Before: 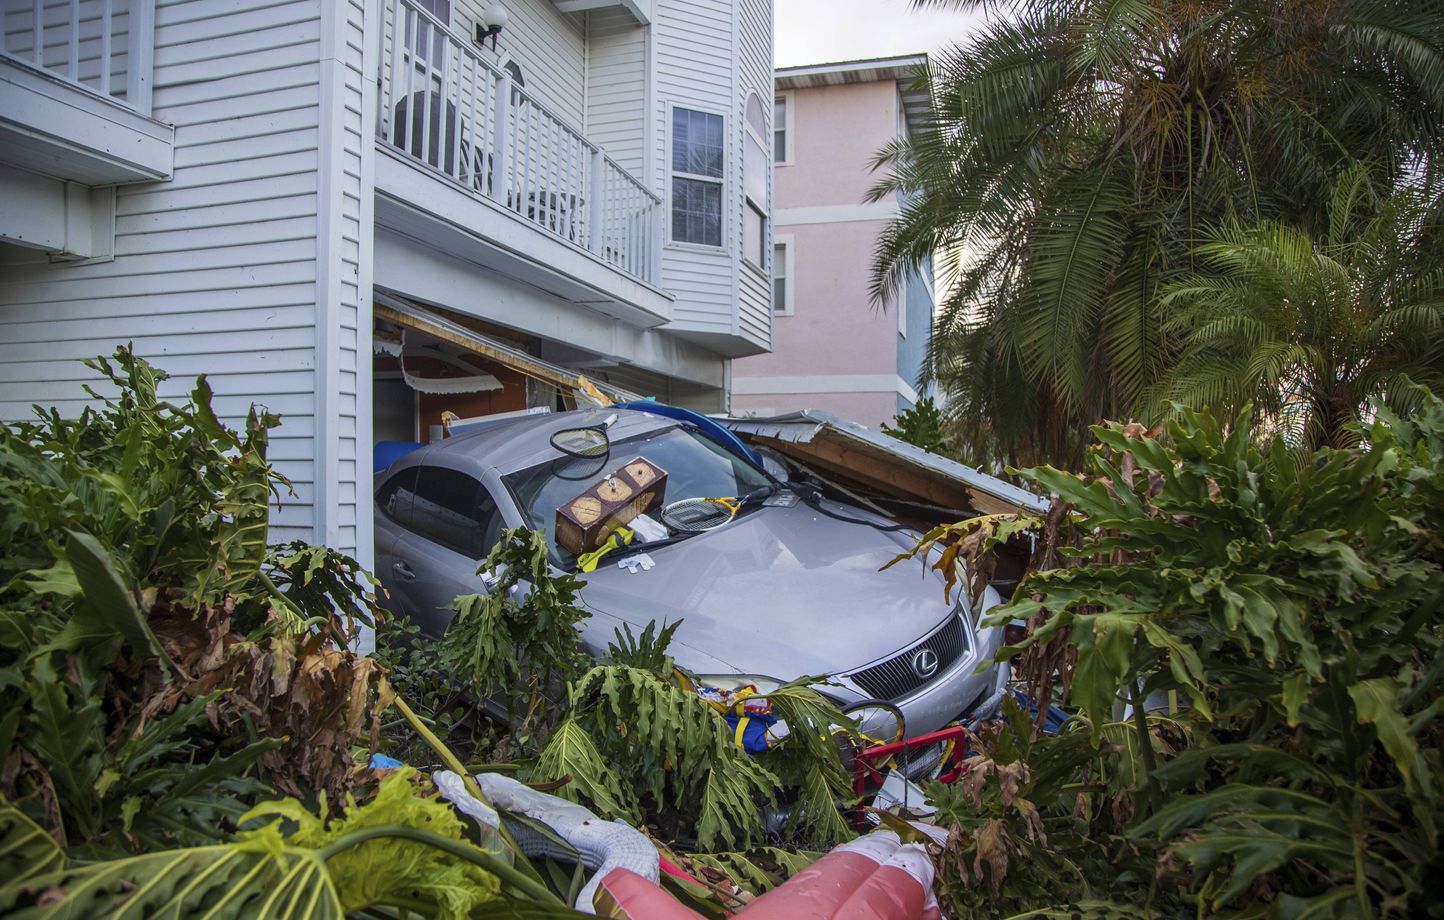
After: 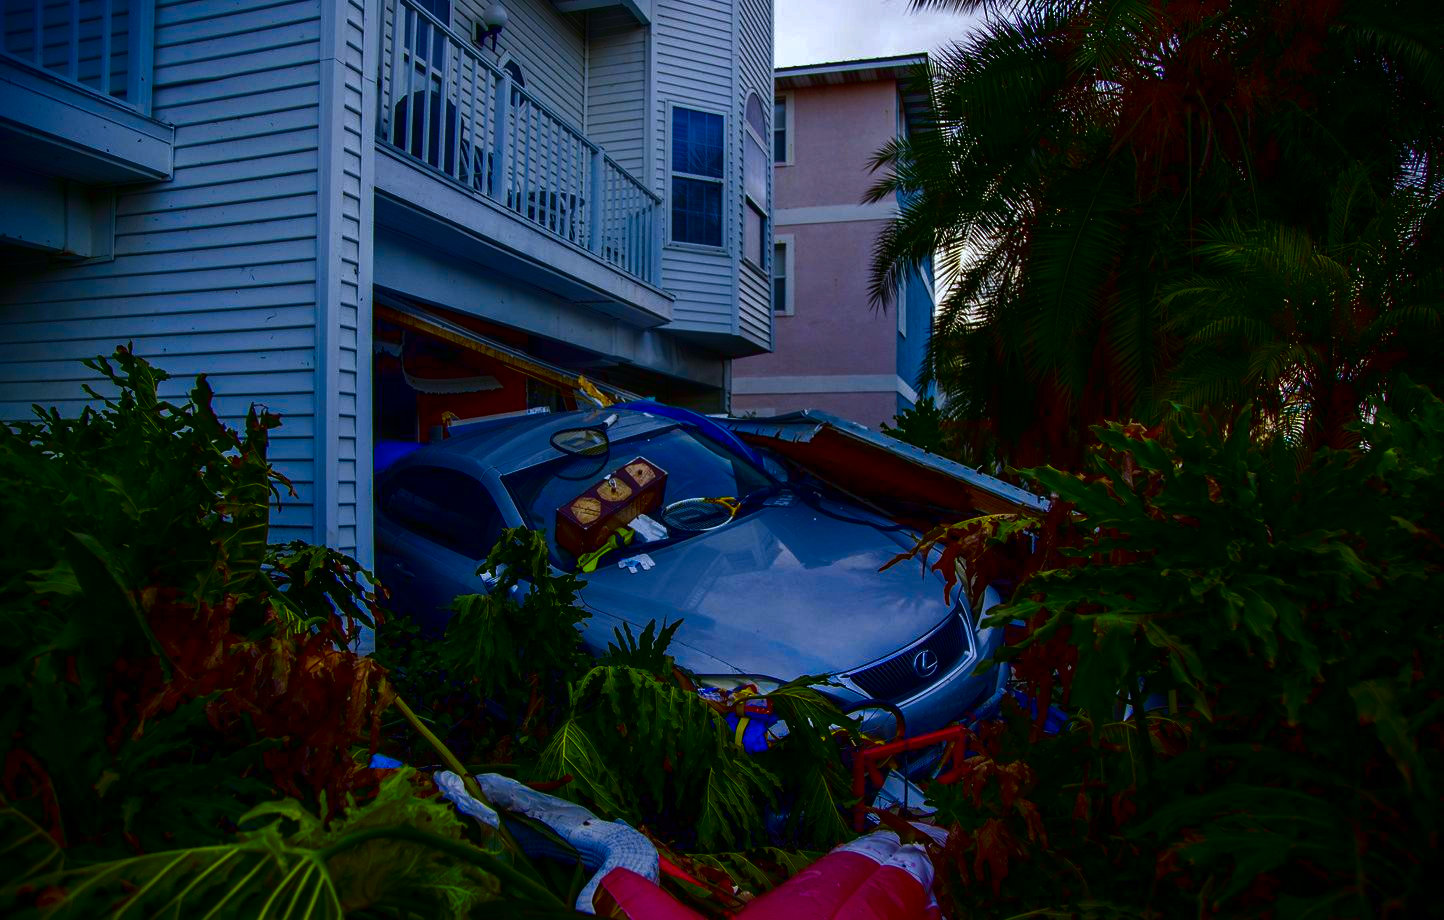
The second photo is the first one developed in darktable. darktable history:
white balance: red 0.974, blue 1.044
contrast brightness saturation: brightness -1, saturation 1
